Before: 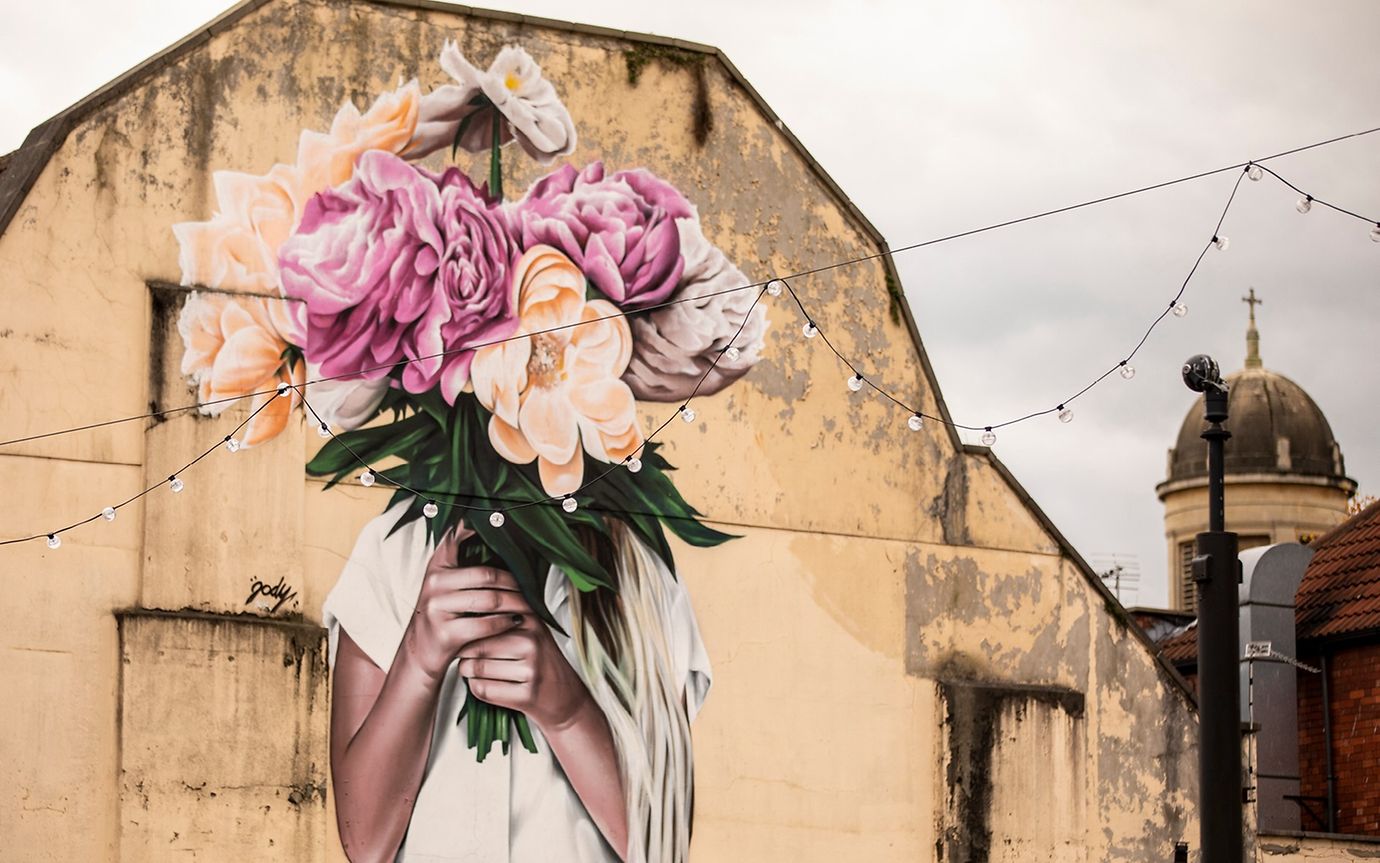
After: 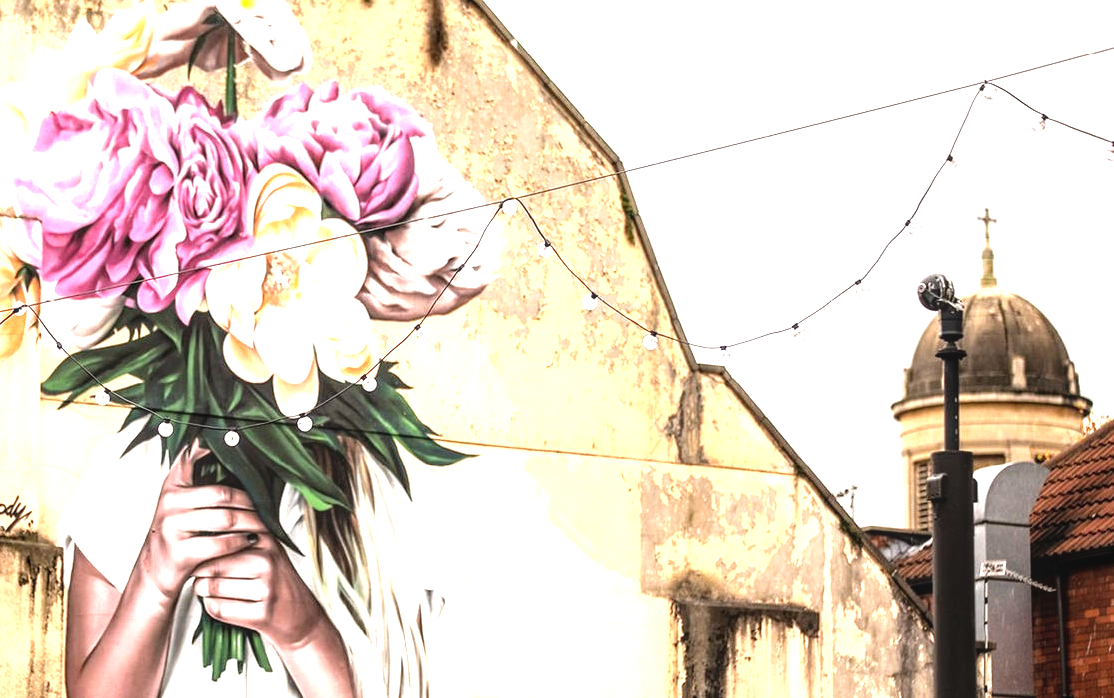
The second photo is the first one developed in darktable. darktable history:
crop: left 19.216%, top 9.409%, right 0.001%, bottom 9.707%
exposure: black level correction 0, exposure 0.698 EV, compensate exposure bias true, compensate highlight preservation false
tone equalizer: -8 EV -0.758 EV, -7 EV -0.728 EV, -6 EV -0.611 EV, -5 EV -0.374 EV, -3 EV 0.374 EV, -2 EV 0.6 EV, -1 EV 0.679 EV, +0 EV 0.757 EV
local contrast: on, module defaults
